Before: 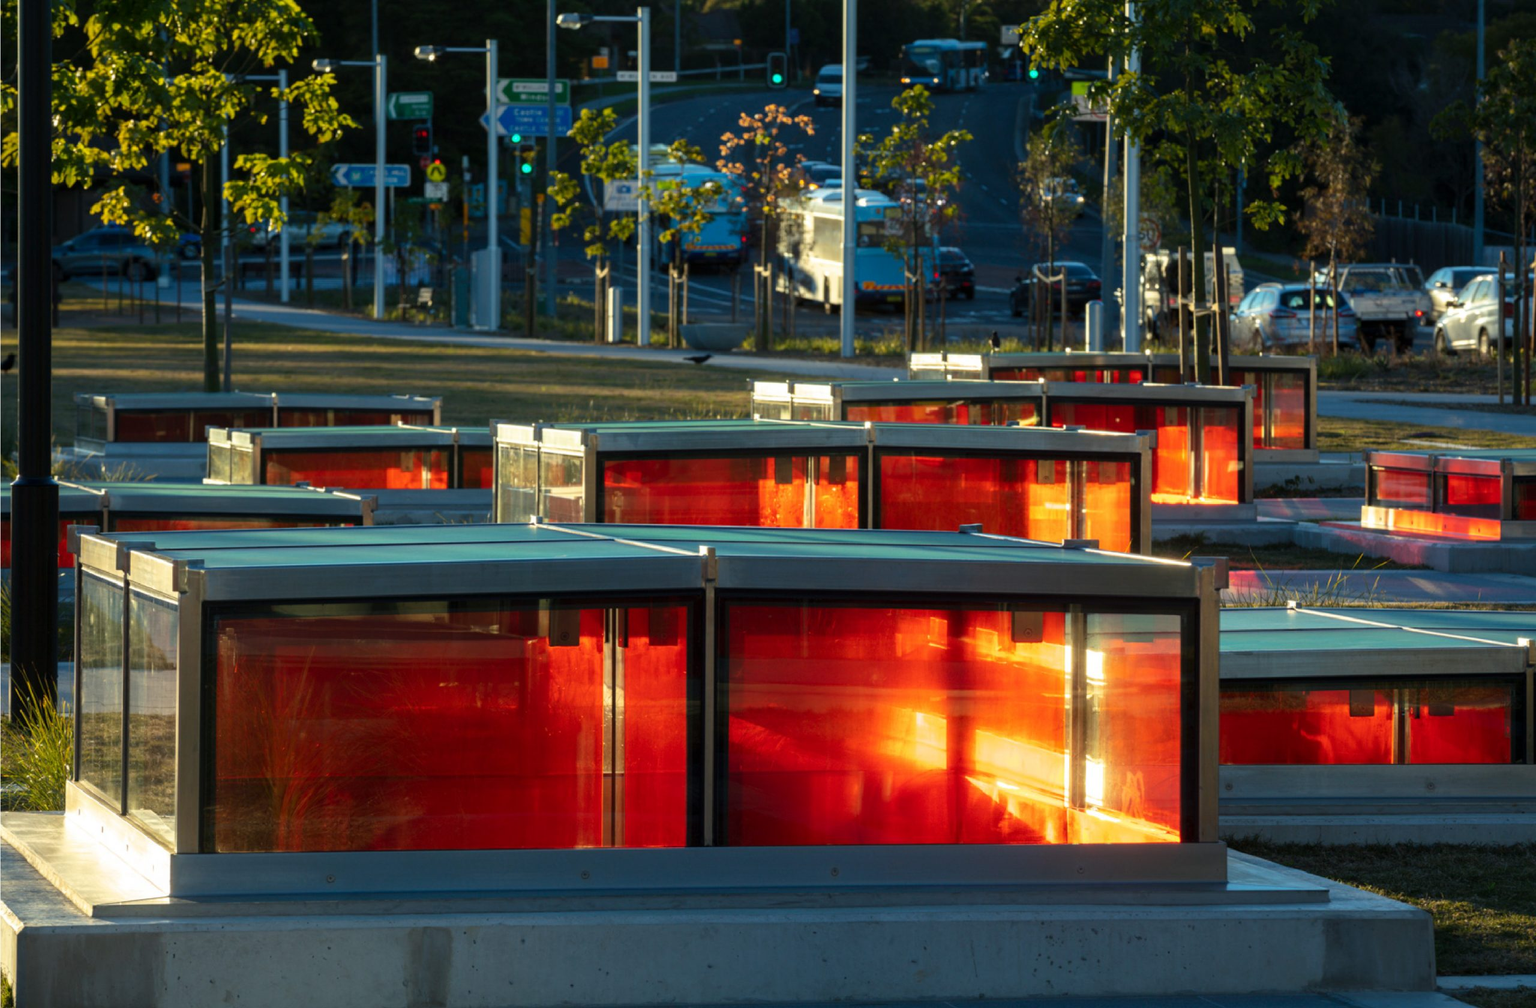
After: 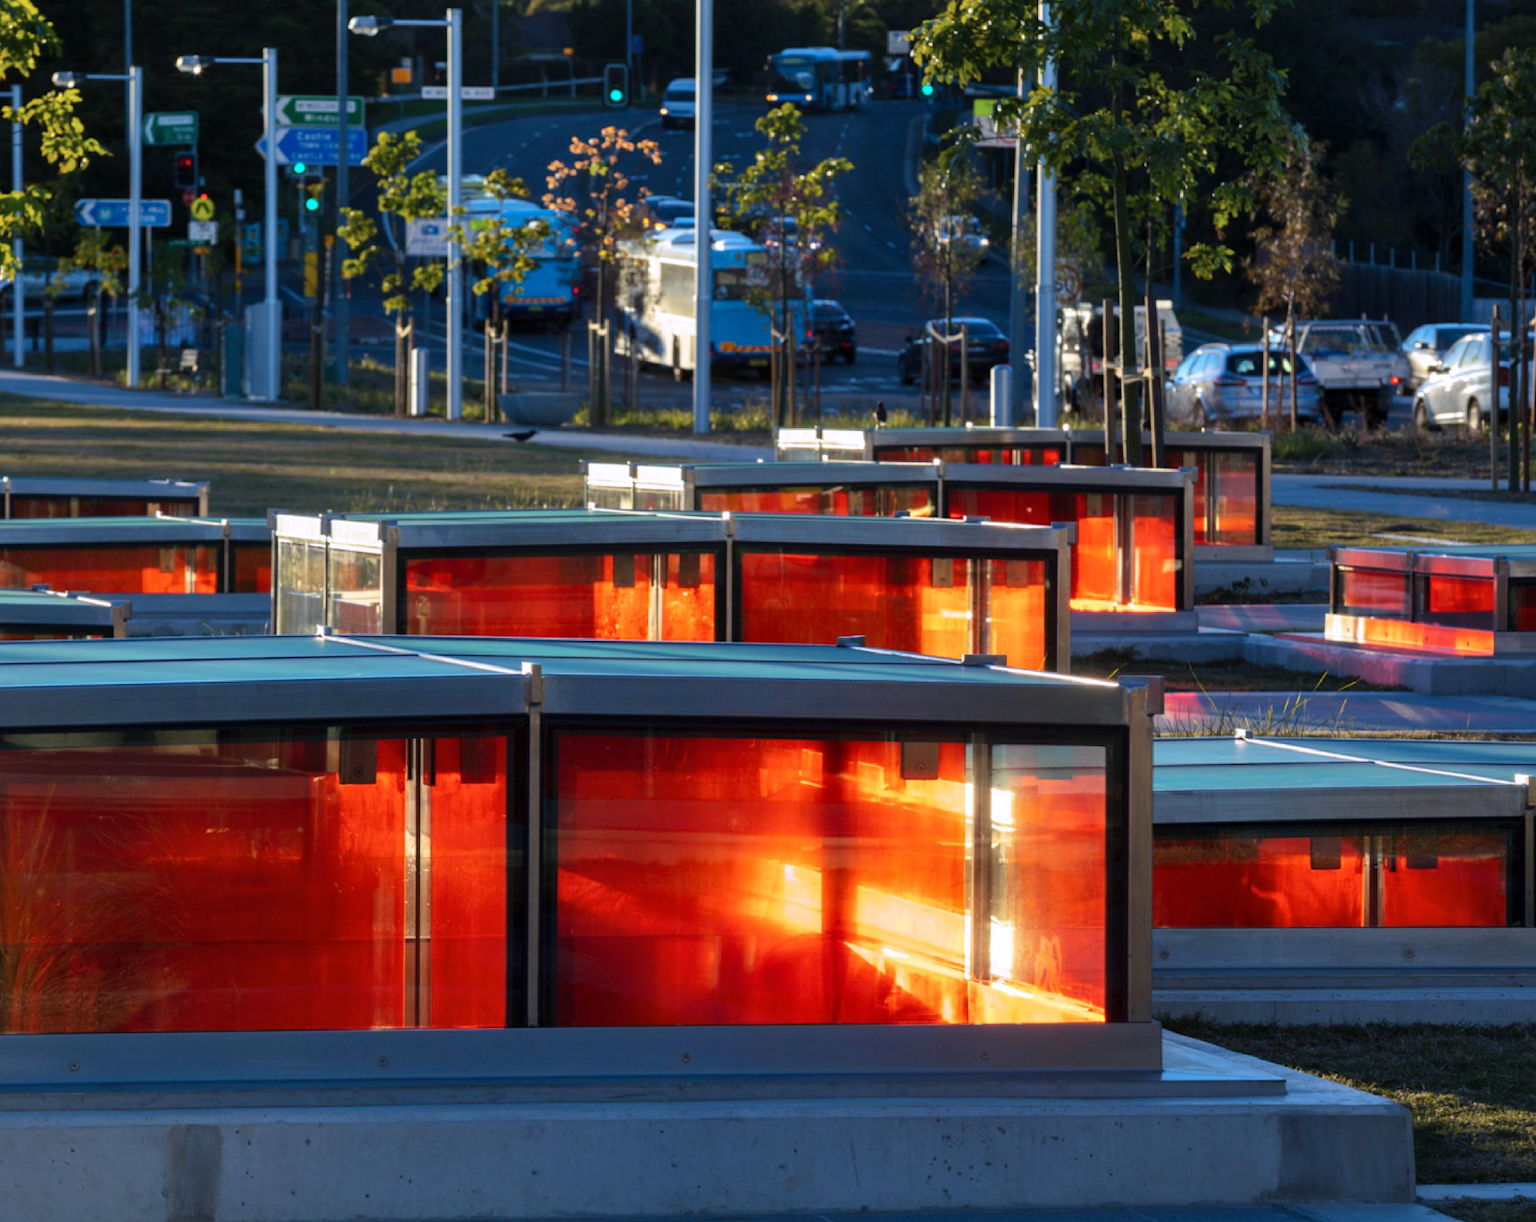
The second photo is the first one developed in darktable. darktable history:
color calibration: output R [1.063, -0.012, -0.003, 0], output B [-0.079, 0.047, 1, 0], illuminant custom, x 0.388, y 0.387, temperature 3829.88 K
crop: left 17.563%, bottom 0.043%
shadows and highlights: shadows 31.49, highlights -33.18, soften with gaussian
